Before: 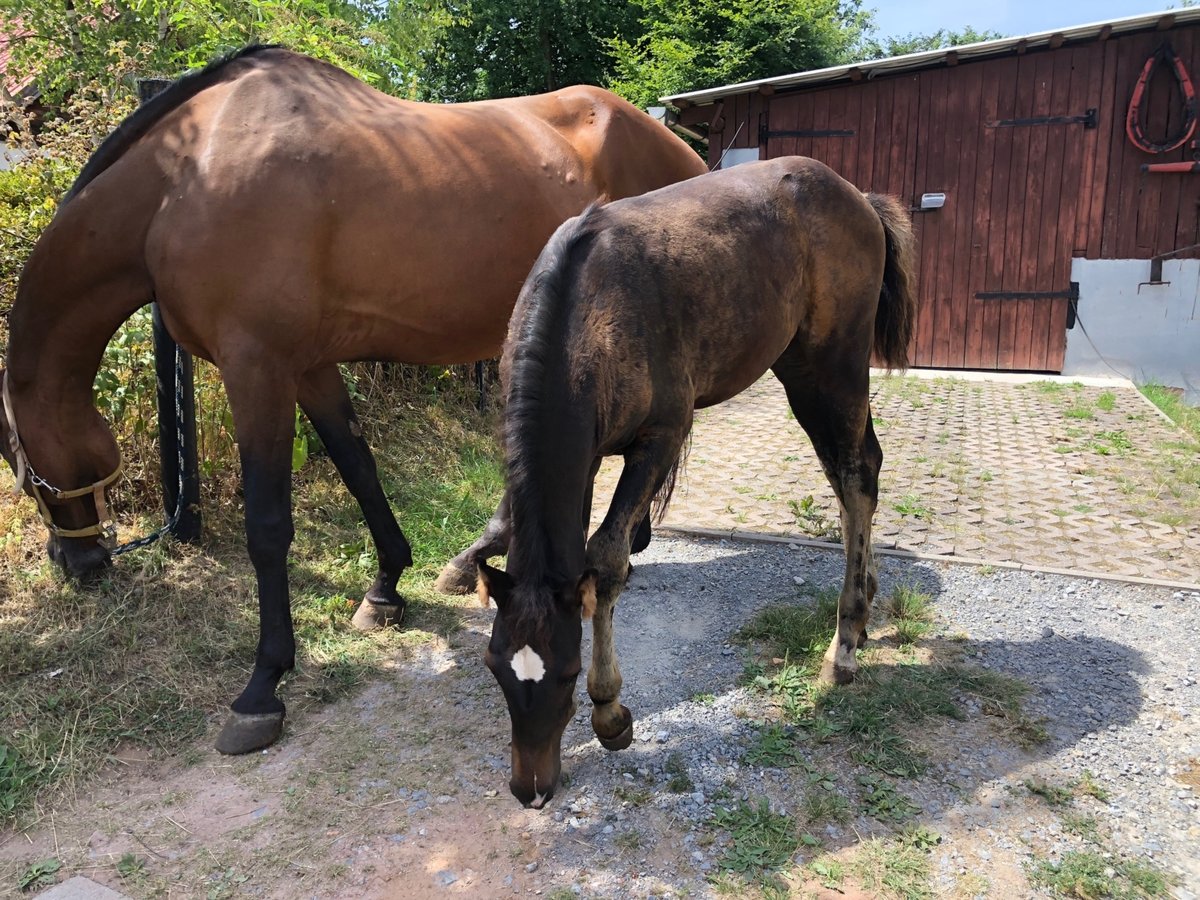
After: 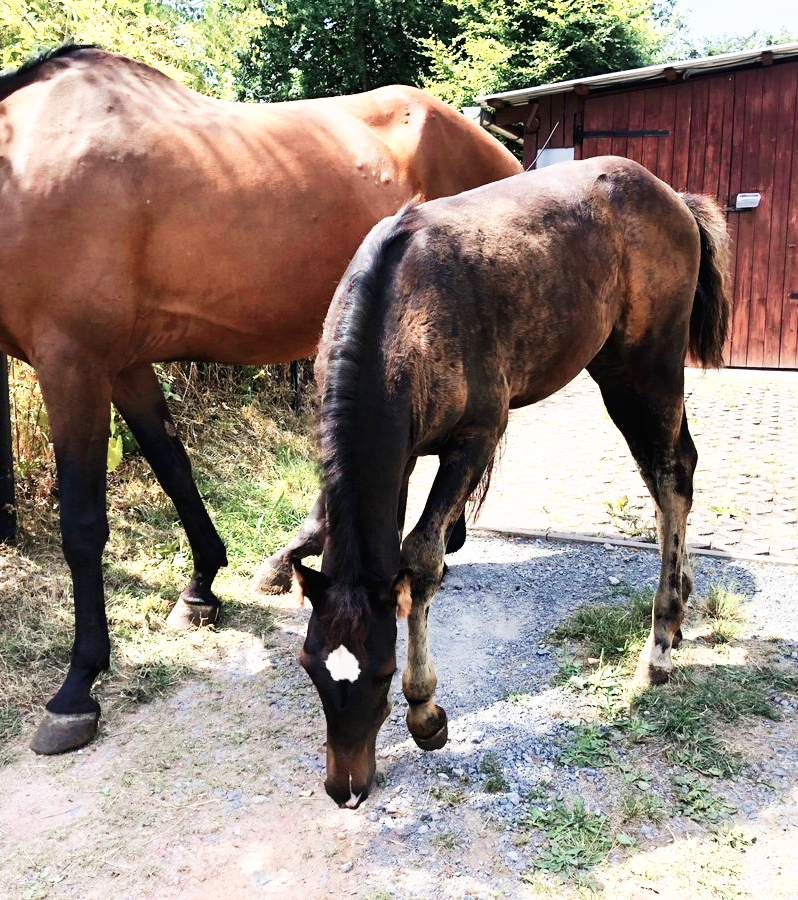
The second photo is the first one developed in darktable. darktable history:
color zones: curves: ch0 [(0, 0.473) (0.001, 0.473) (0.226, 0.548) (0.4, 0.589) (0.525, 0.54) (0.728, 0.403) (0.999, 0.473) (1, 0.473)]; ch1 [(0, 0.619) (0.001, 0.619) (0.234, 0.388) (0.4, 0.372) (0.528, 0.422) (0.732, 0.53) (0.999, 0.619) (1, 0.619)]; ch2 [(0, 0.547) (0.001, 0.547) (0.226, 0.45) (0.4, 0.525) (0.525, 0.585) (0.8, 0.511) (0.999, 0.547) (1, 0.547)]
crop and rotate: left 15.424%, right 17.995%
base curve: curves: ch0 [(0, 0) (0.007, 0.004) (0.027, 0.03) (0.046, 0.07) (0.207, 0.54) (0.442, 0.872) (0.673, 0.972) (1, 1)], preserve colors none
